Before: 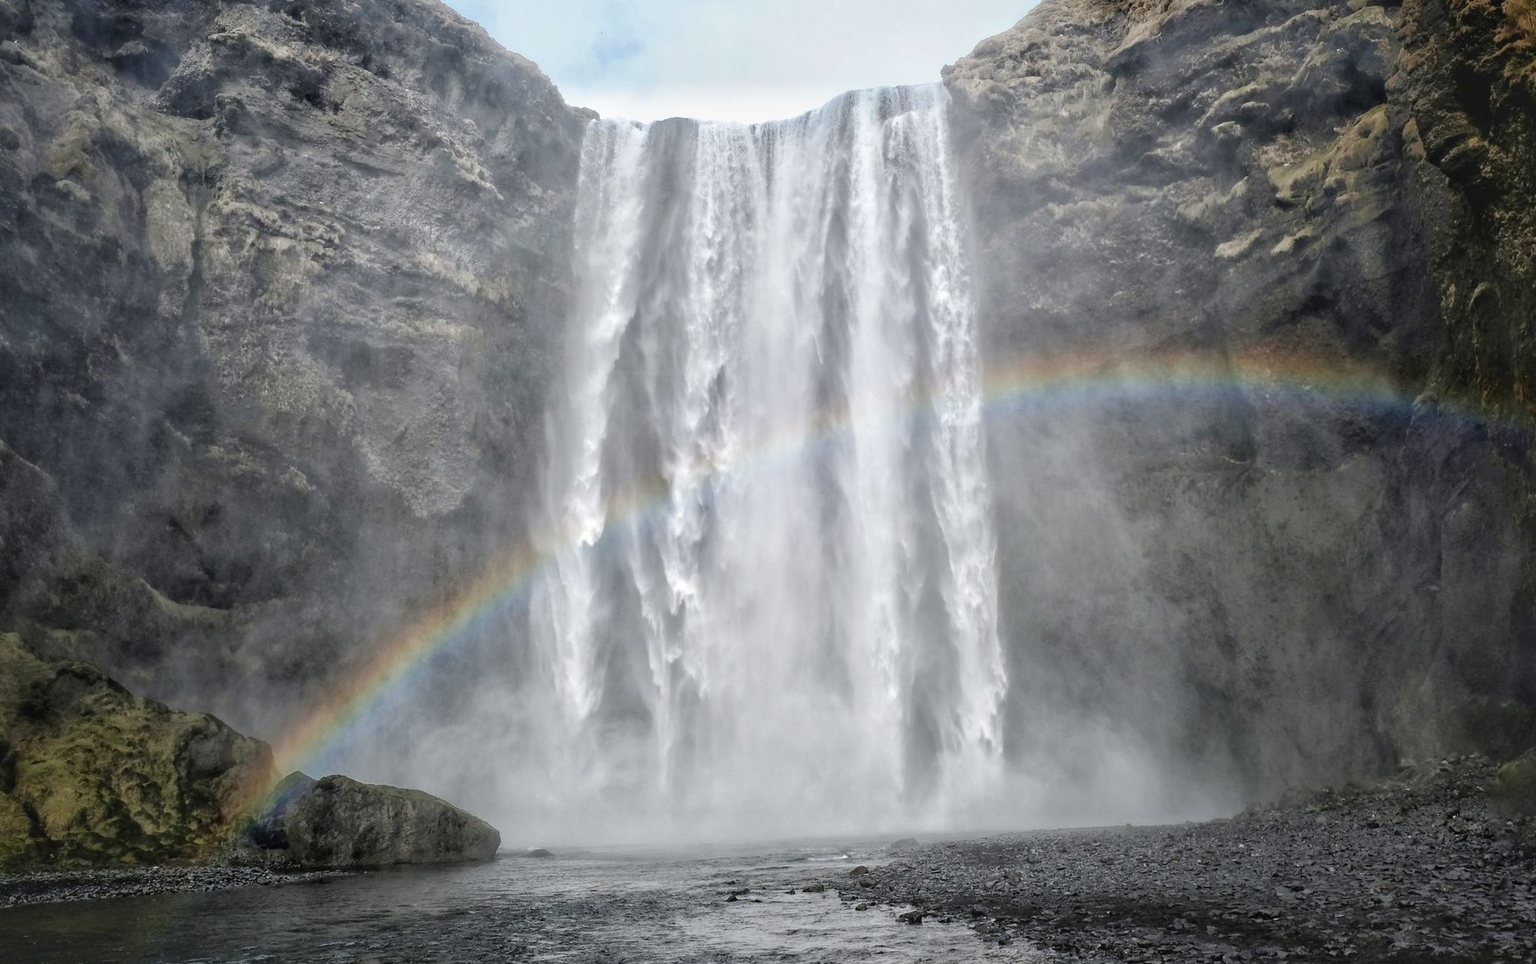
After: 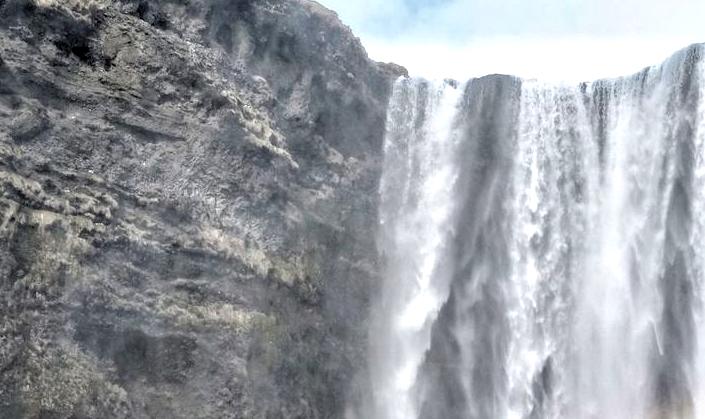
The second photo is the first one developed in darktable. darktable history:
levels: levels [0.062, 0.494, 0.925]
crop: left 15.744%, top 5.46%, right 44.001%, bottom 56.418%
local contrast: detail 130%
haze removal: strength 0.286, distance 0.249, compatibility mode true, adaptive false
